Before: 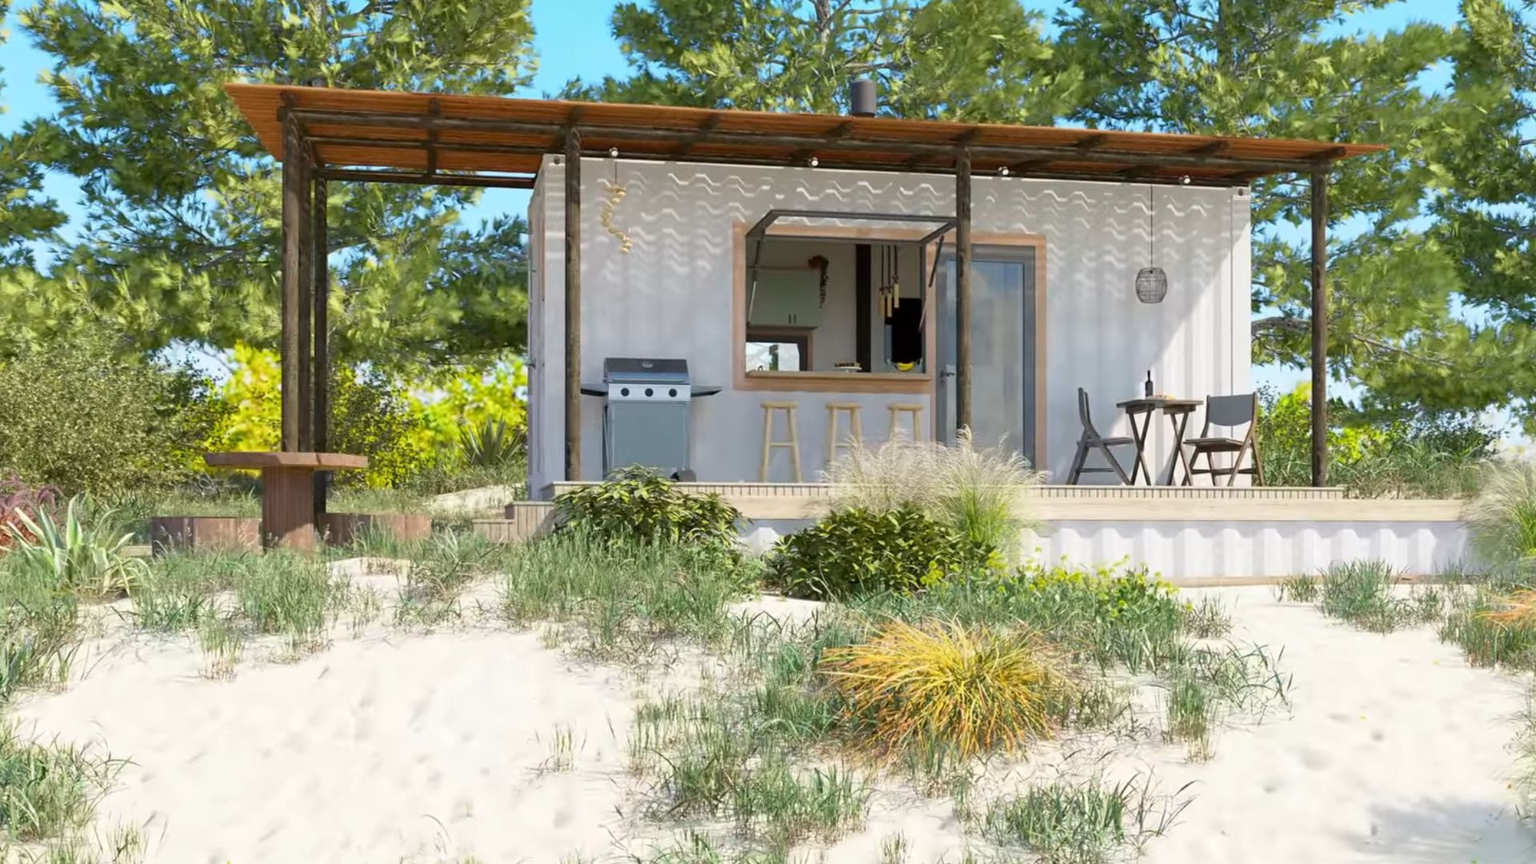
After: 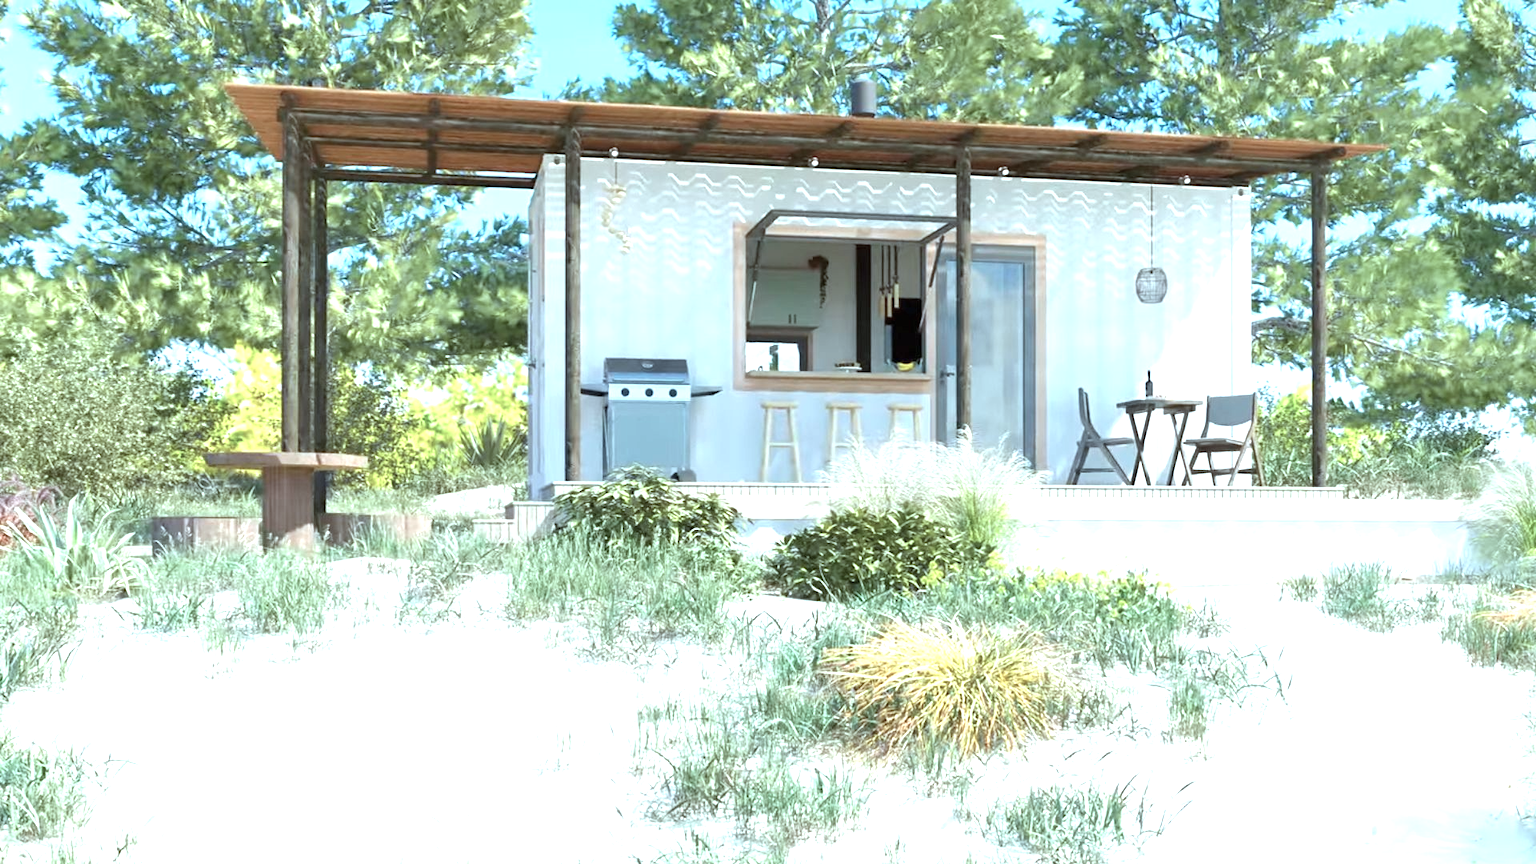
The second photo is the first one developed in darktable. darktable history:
color correction: highlights a* -13.35, highlights b* -17.38, saturation 0.701
exposure: black level correction 0, exposure 1.2 EV, compensate highlight preservation false
